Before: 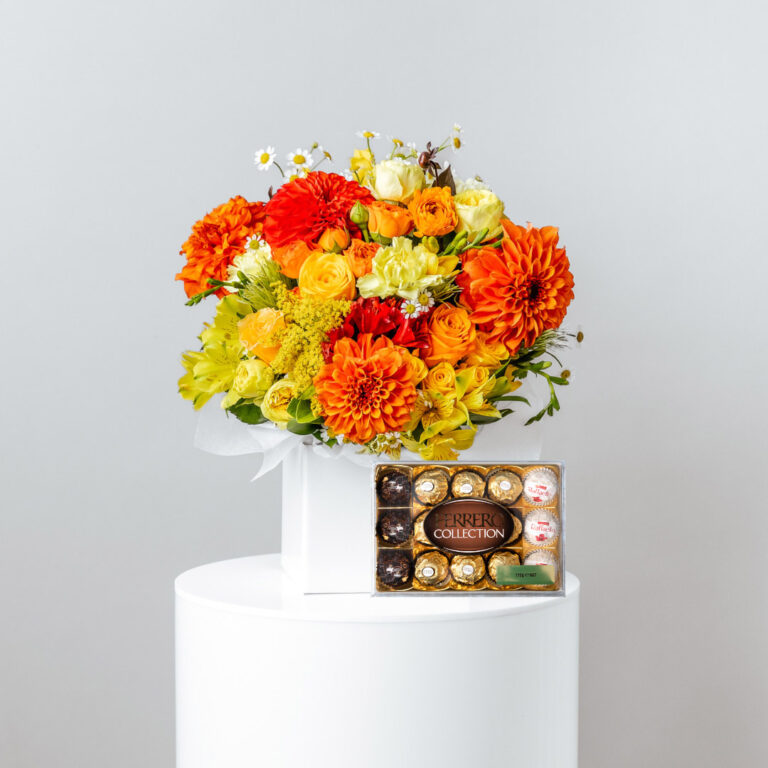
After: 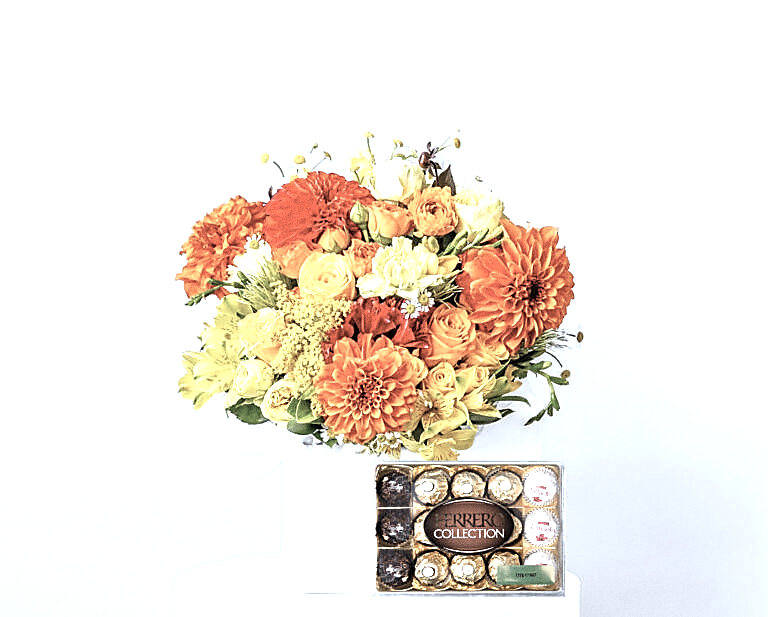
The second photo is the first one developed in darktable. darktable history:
exposure: black level correction 0, exposure 0.9 EV, compensate exposure bias true, compensate highlight preservation false
color calibration: x 0.372, y 0.386, temperature 4283.97 K
grain: coarseness 0.09 ISO
shadows and highlights: shadows 25, highlights -25
white balance: emerald 1
crop: bottom 19.644%
color zones: curves: ch1 [(0, 0.292) (0.001, 0.292) (0.2, 0.264) (0.4, 0.248) (0.6, 0.248) (0.8, 0.264) (0.999, 0.292) (1, 0.292)]
sharpen: radius 1.4, amount 1.25, threshold 0.7
